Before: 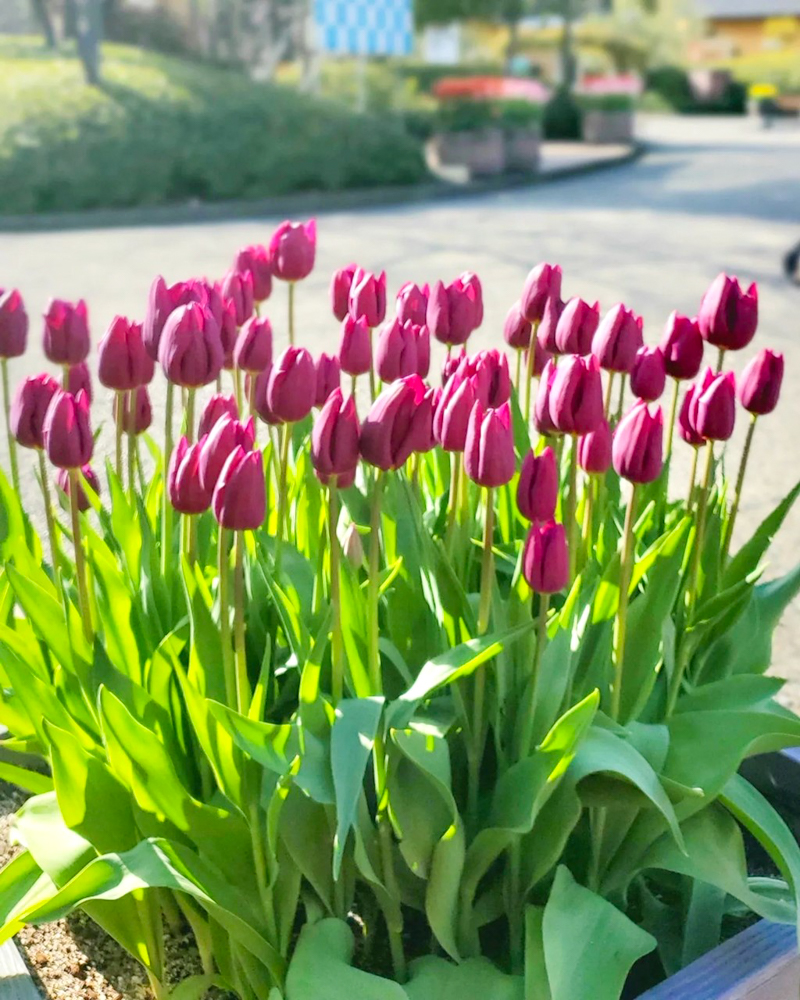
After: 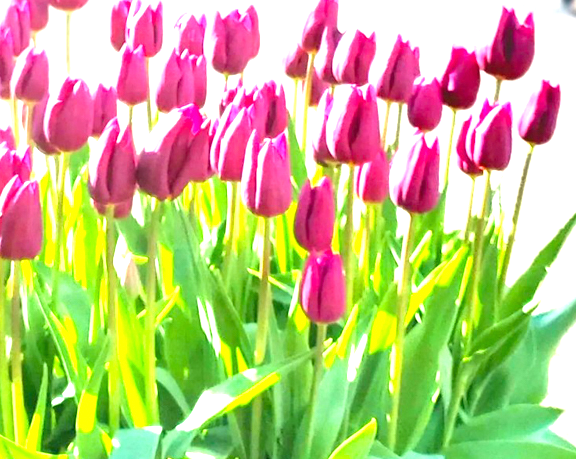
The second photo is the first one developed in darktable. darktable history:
exposure: black level correction 0, exposure 1.45 EV, compensate exposure bias true, compensate highlight preservation false
crop and rotate: left 27.938%, top 27.046%, bottom 27.046%
